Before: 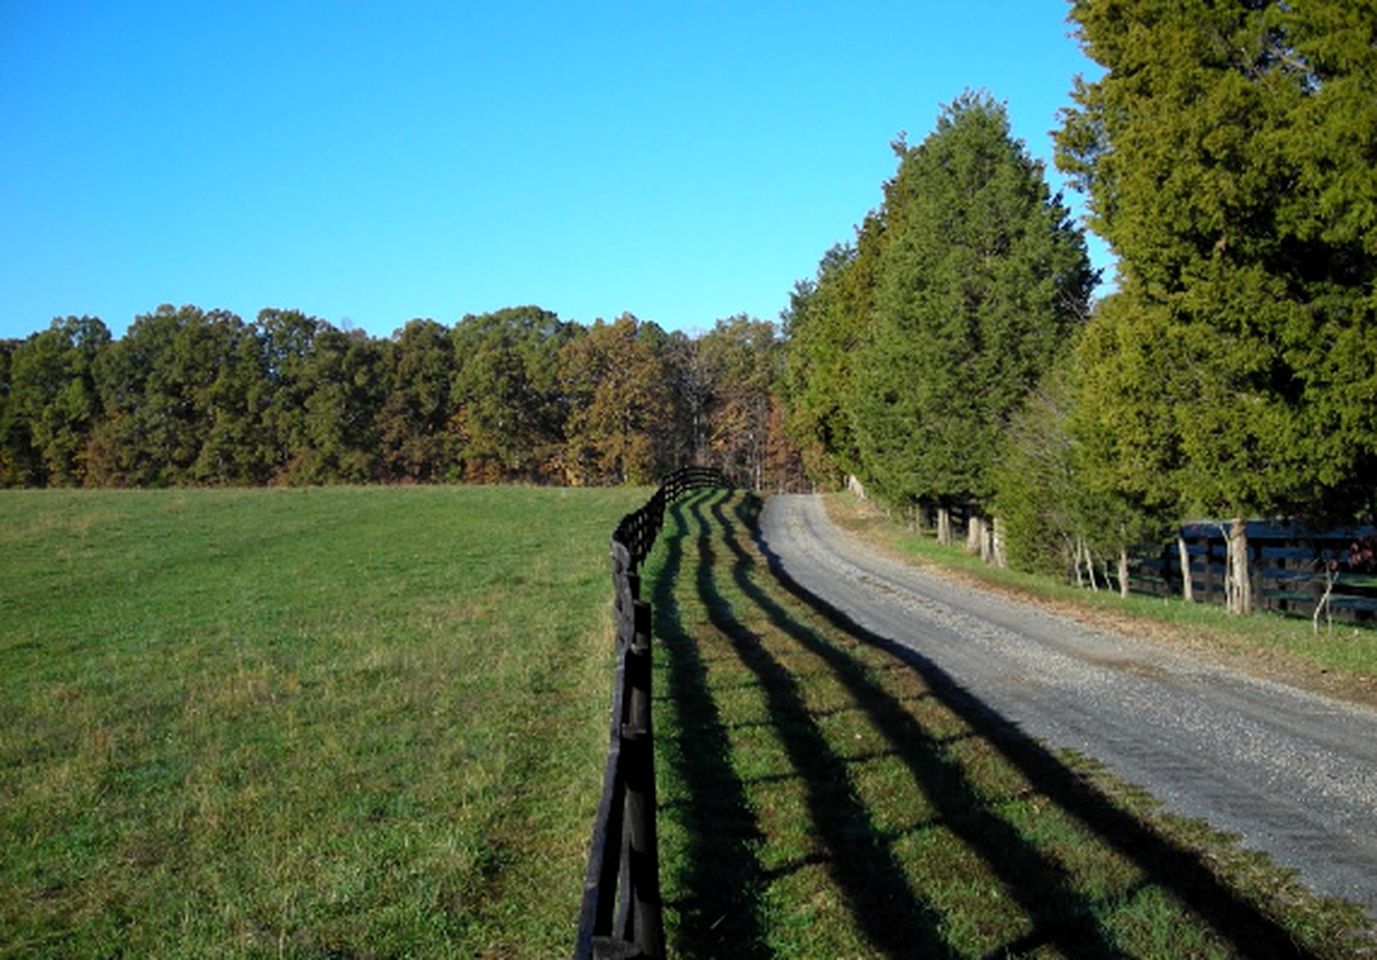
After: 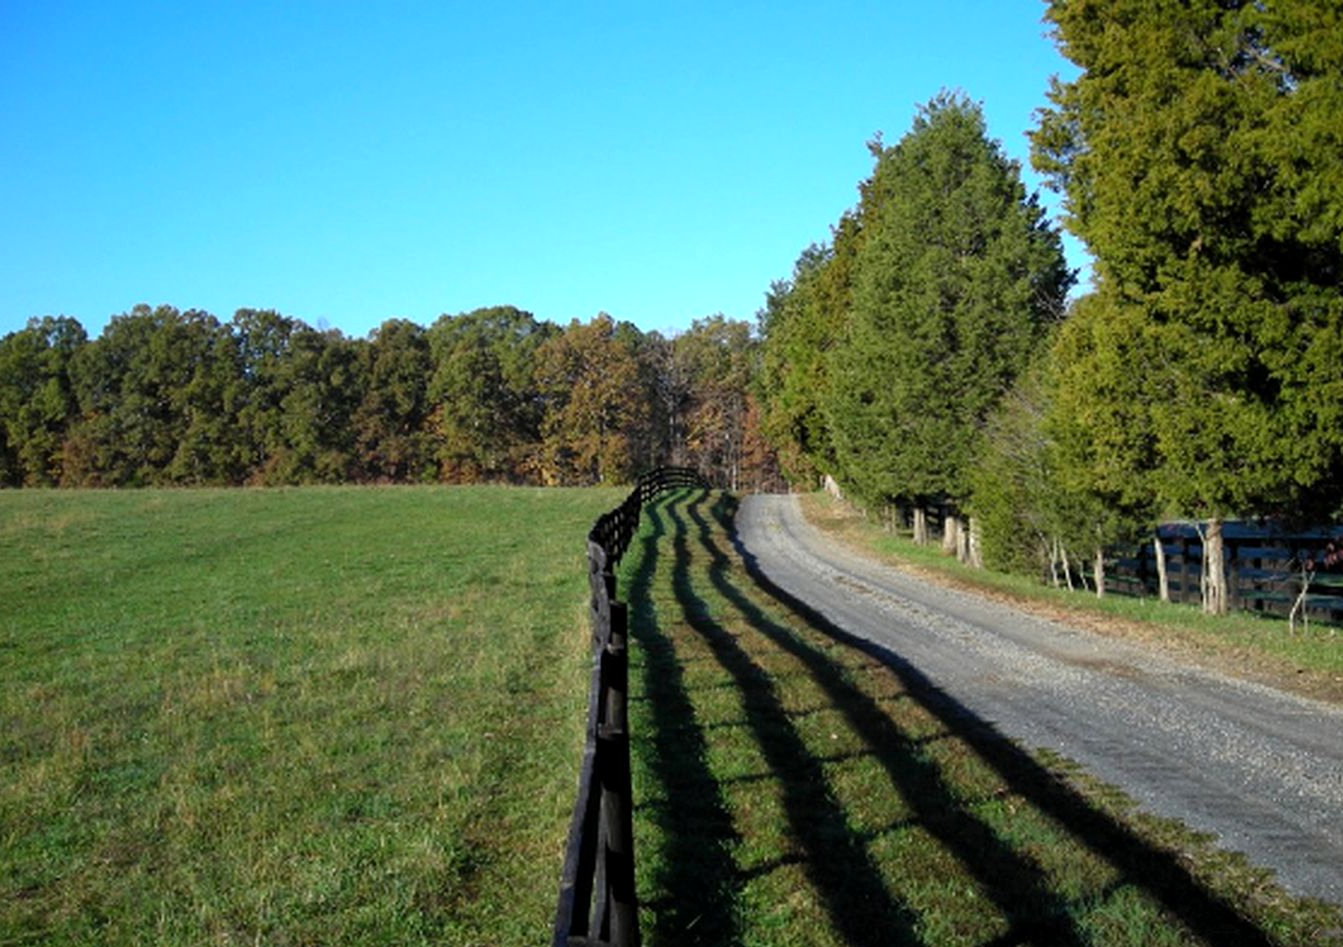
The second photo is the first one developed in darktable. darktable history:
crop and rotate: left 1.774%, right 0.633%, bottom 1.28%
exposure: exposure 0.128 EV, compensate highlight preservation false
